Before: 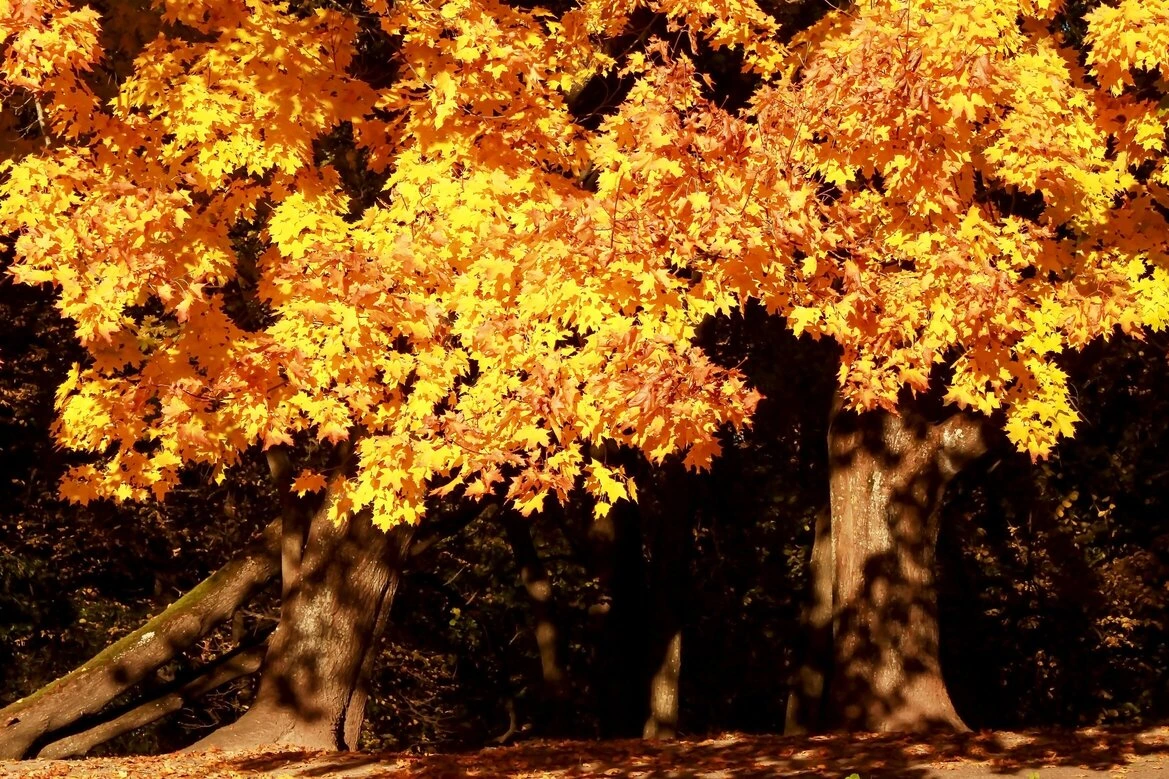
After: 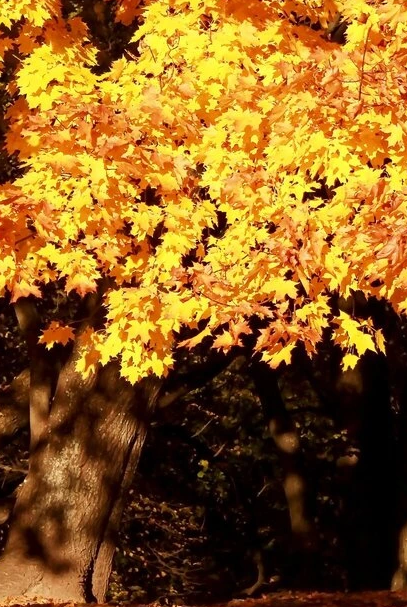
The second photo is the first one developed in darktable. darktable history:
crop and rotate: left 21.626%, top 19.049%, right 43.524%, bottom 3.004%
